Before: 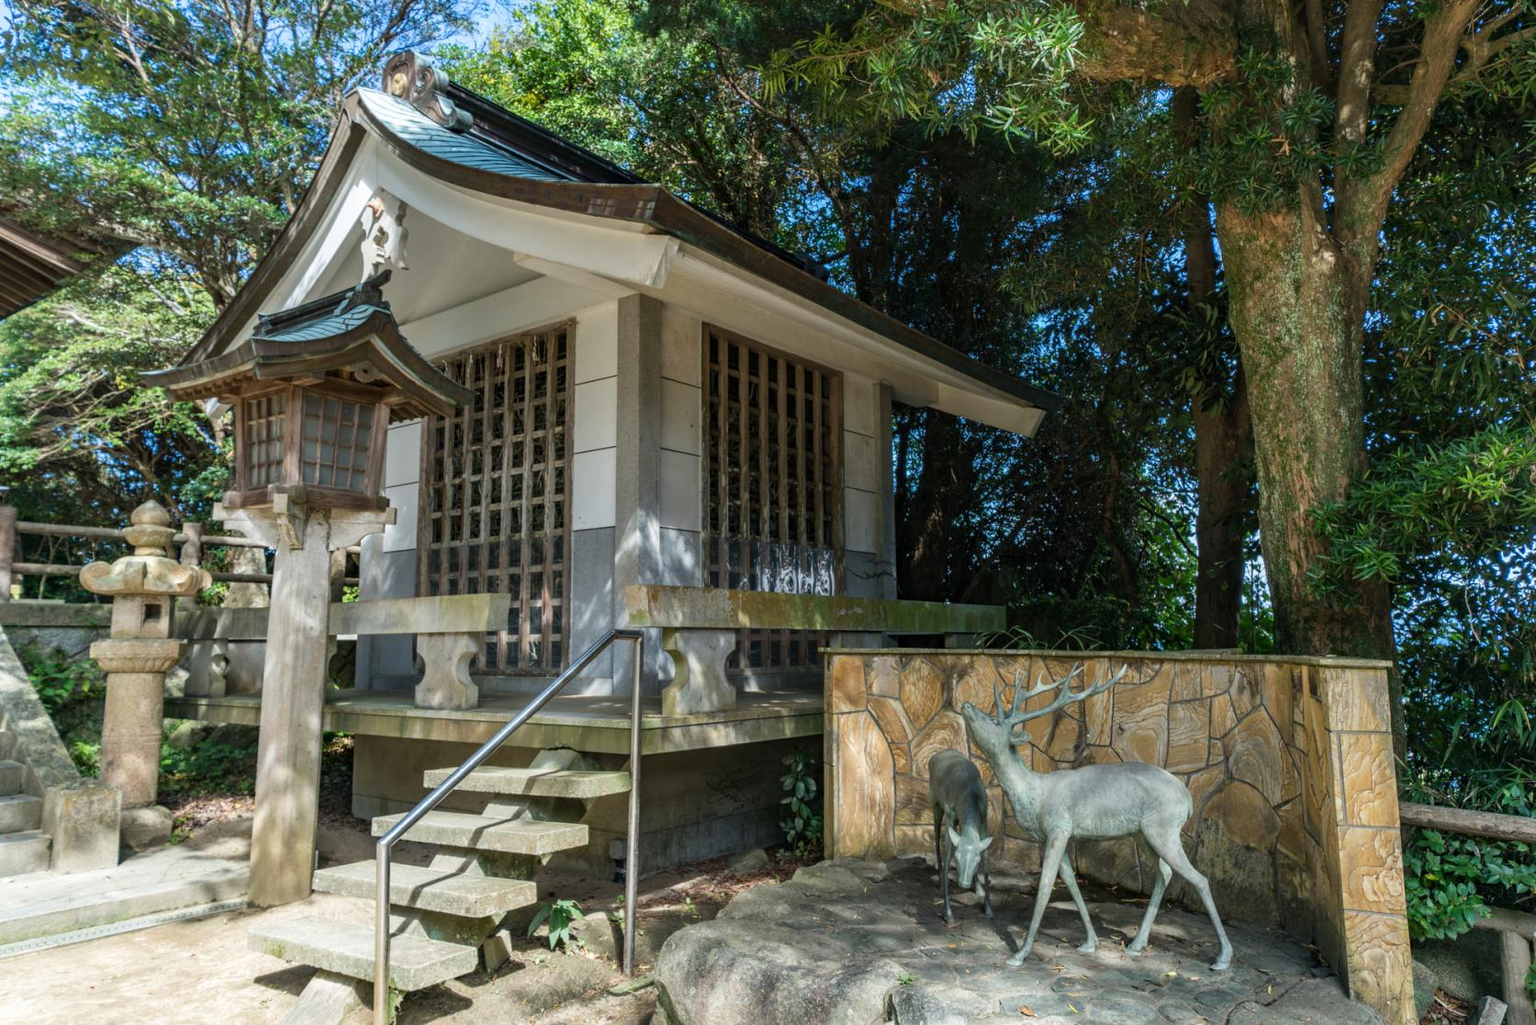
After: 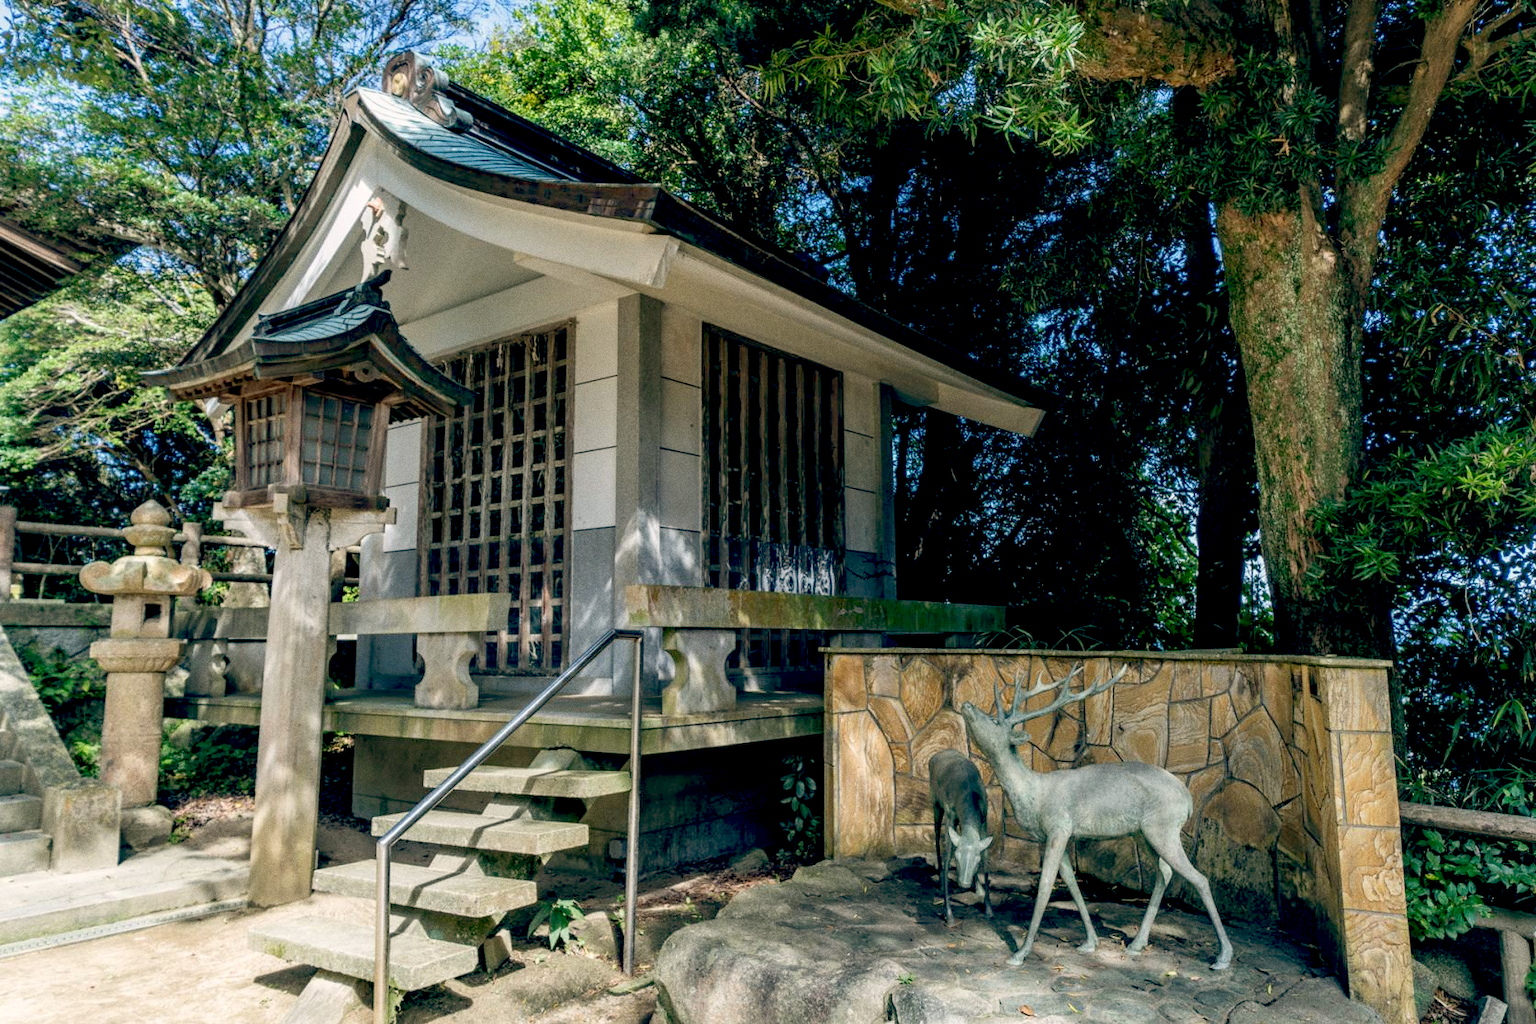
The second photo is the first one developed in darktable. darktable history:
color balance: lift [0.975, 0.993, 1, 1.015], gamma [1.1, 1, 1, 0.945], gain [1, 1.04, 1, 0.95]
local contrast: mode bilateral grid, contrast 15, coarseness 36, detail 105%, midtone range 0.2
grain: coarseness 0.09 ISO
